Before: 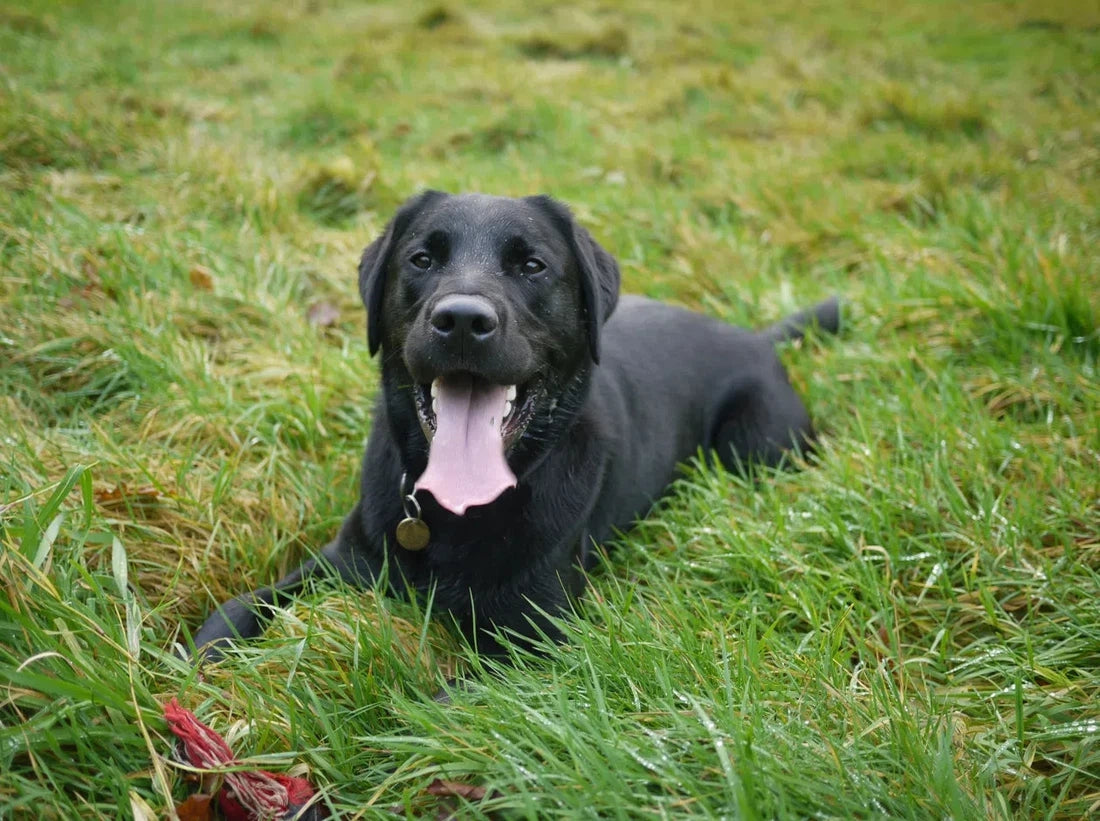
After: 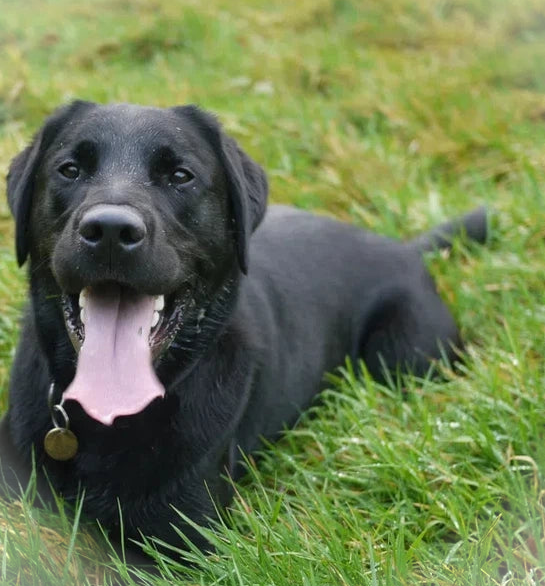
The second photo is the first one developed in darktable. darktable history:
vignetting: fall-off start 100%, brightness 0.3, saturation 0
crop: left 32.075%, top 10.976%, right 18.355%, bottom 17.596%
